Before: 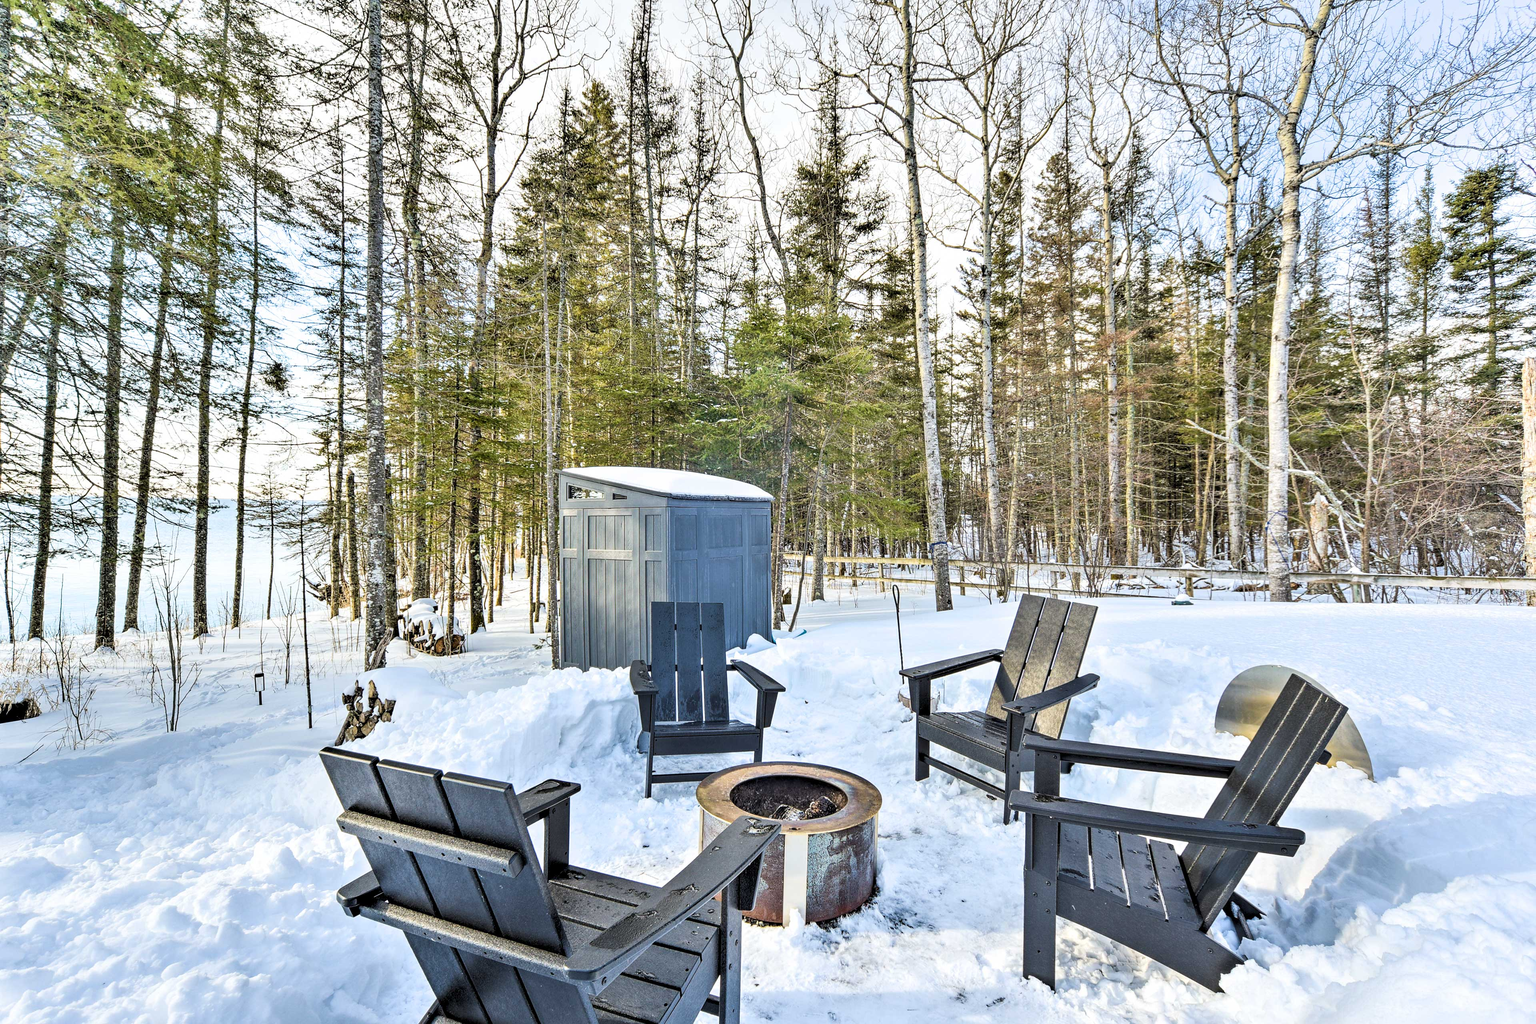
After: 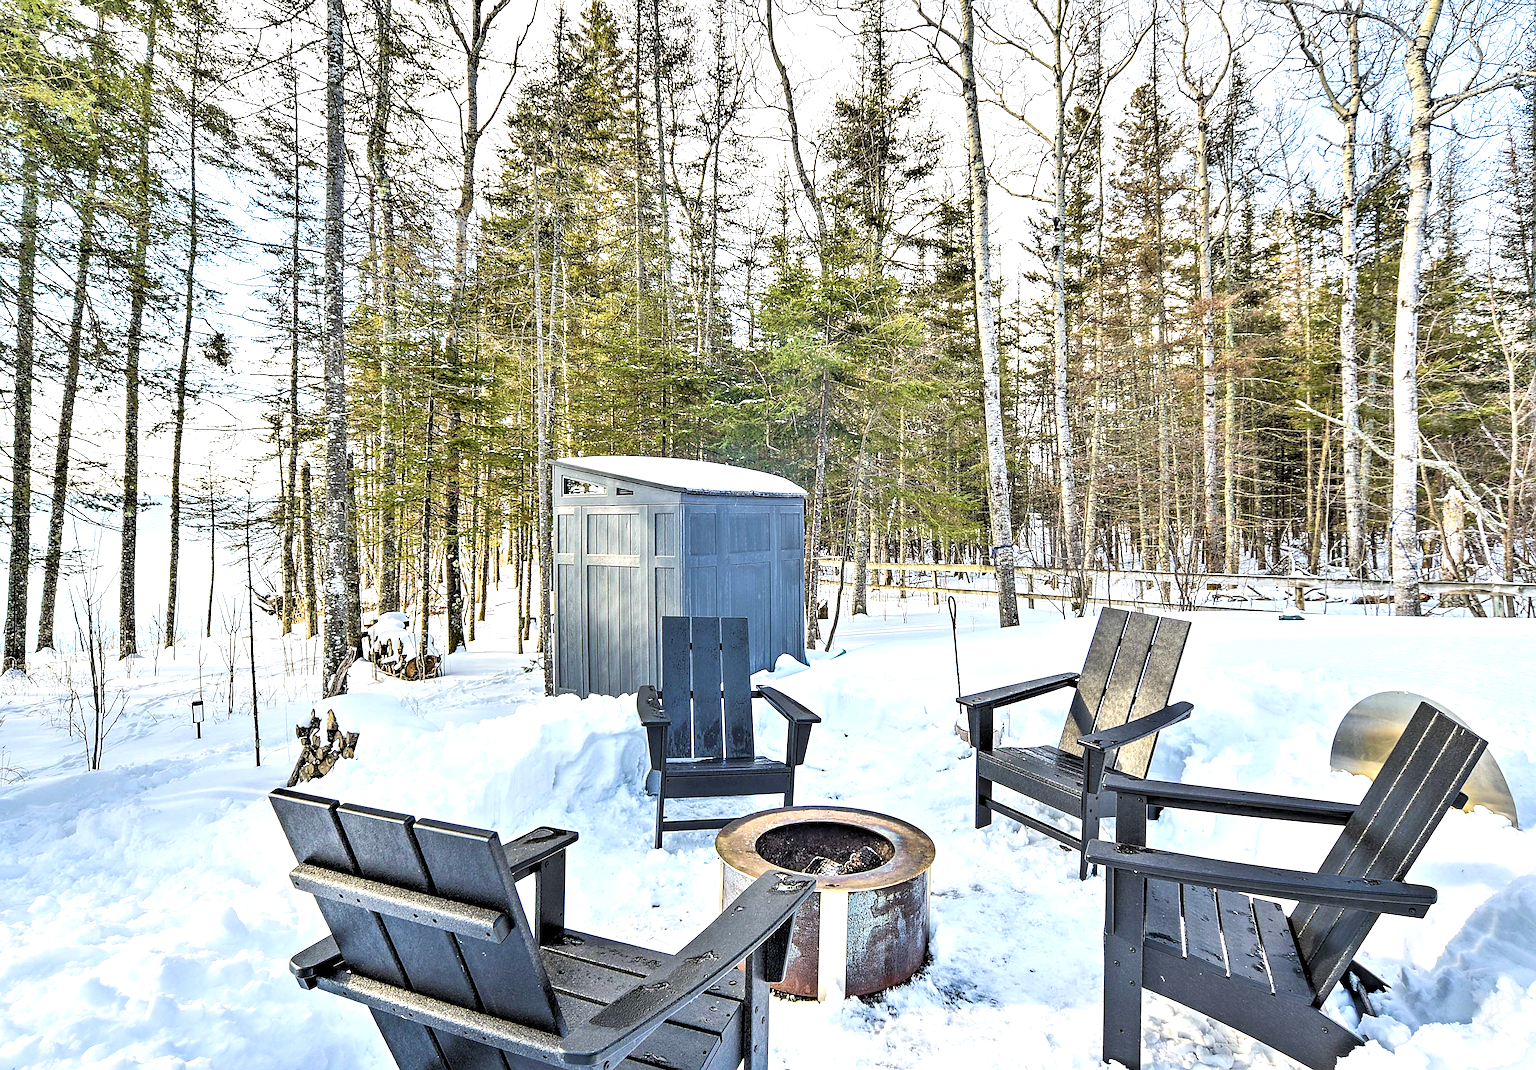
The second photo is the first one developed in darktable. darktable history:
tone equalizer: -8 EV -0.419 EV, -7 EV -0.391 EV, -6 EV -0.316 EV, -5 EV -0.184 EV, -3 EV 0.252 EV, -2 EV 0.304 EV, -1 EV 0.373 EV, +0 EV 0.425 EV, smoothing 1
sharpen: on, module defaults
crop: left 6.066%, top 8.022%, right 9.538%, bottom 3.747%
color correction: highlights a* 0.041, highlights b* -0.507
